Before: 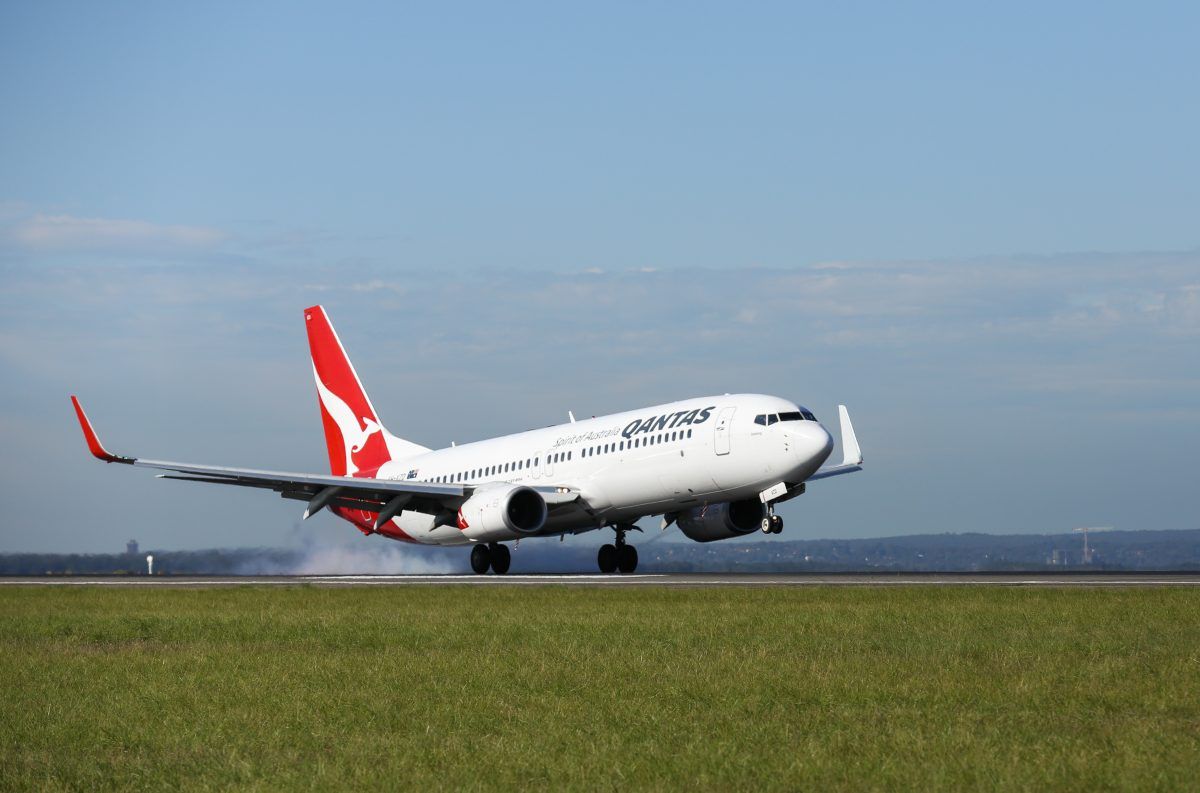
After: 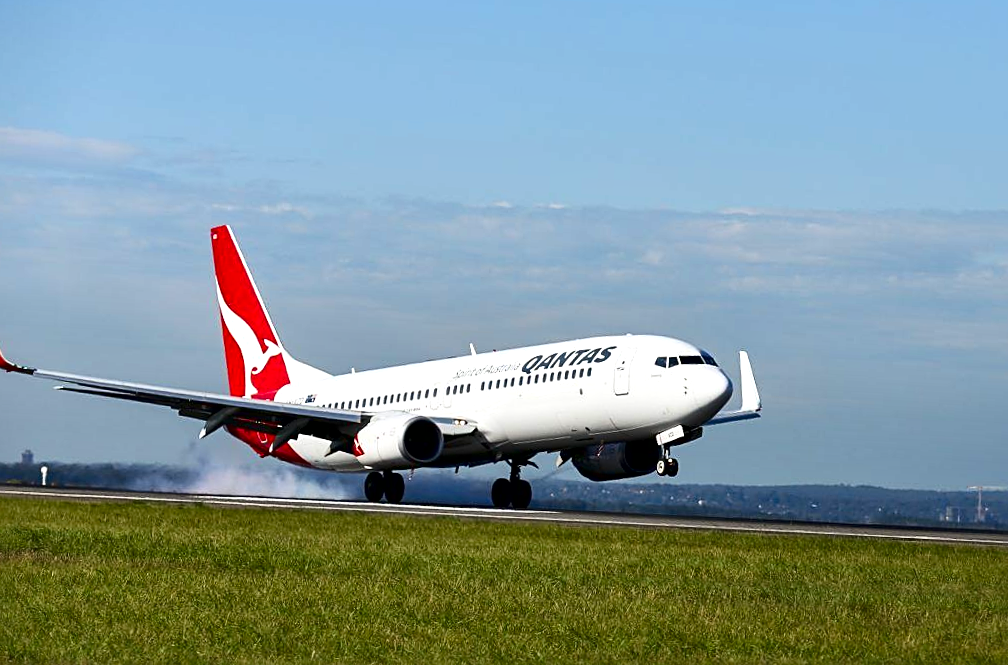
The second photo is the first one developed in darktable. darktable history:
sharpen: on, module defaults
local contrast: mode bilateral grid, contrast 26, coarseness 48, detail 152%, midtone range 0.2
contrast brightness saturation: contrast 0.17, saturation 0.327
crop and rotate: angle -2.9°, left 5.043%, top 5.209%, right 4.628%, bottom 4.522%
